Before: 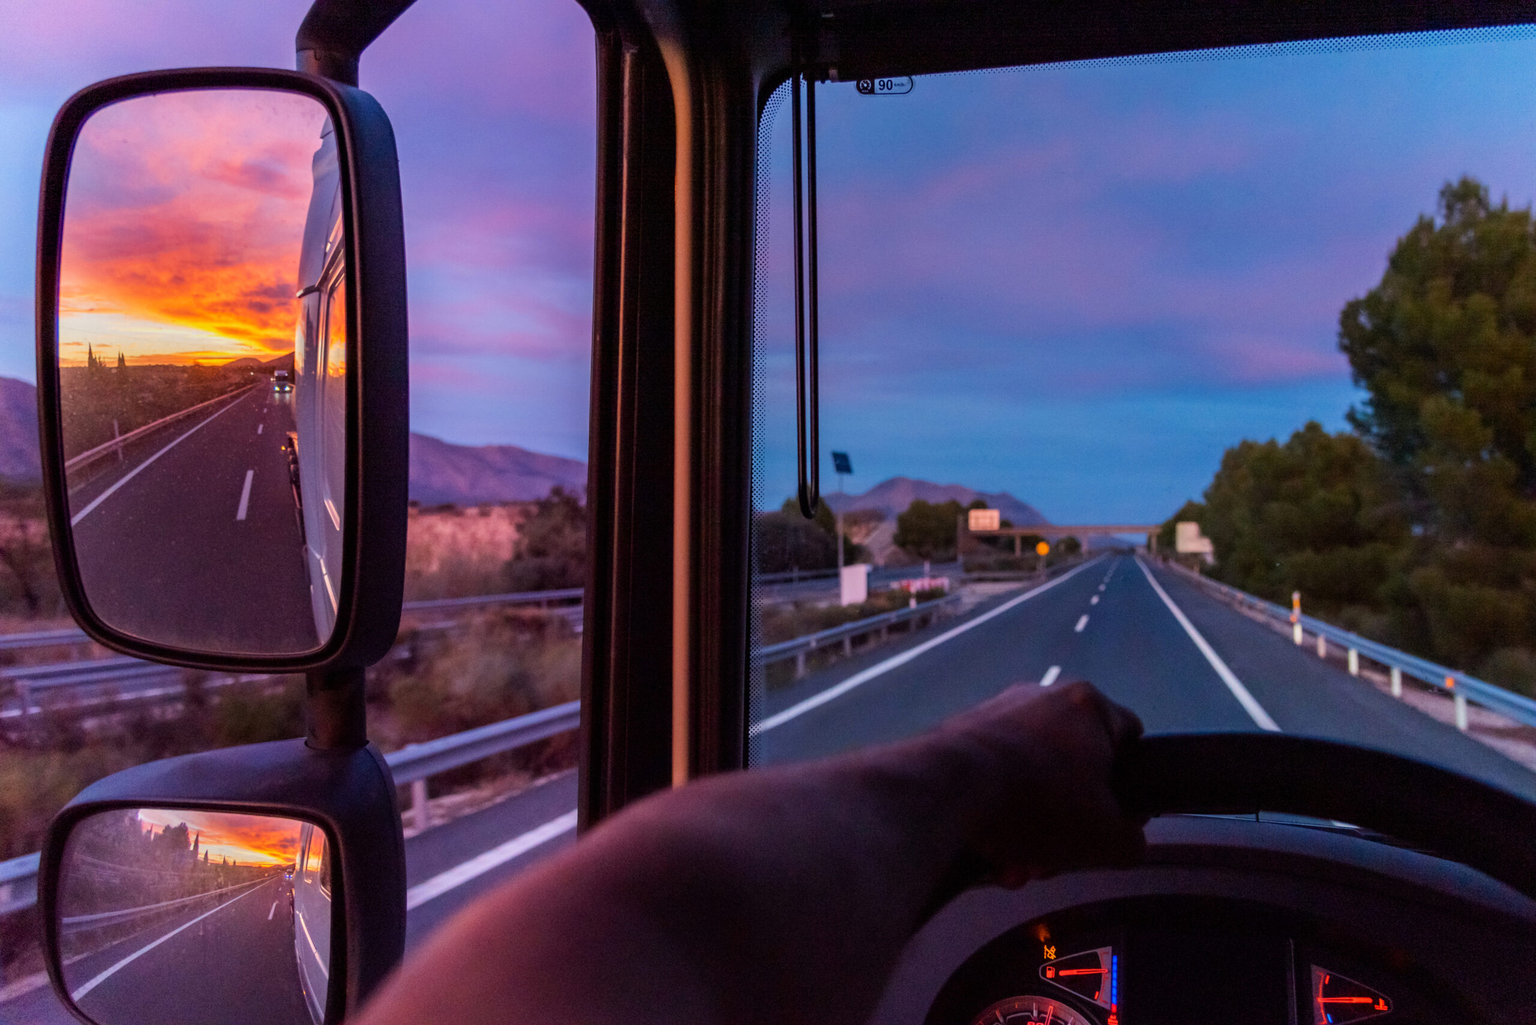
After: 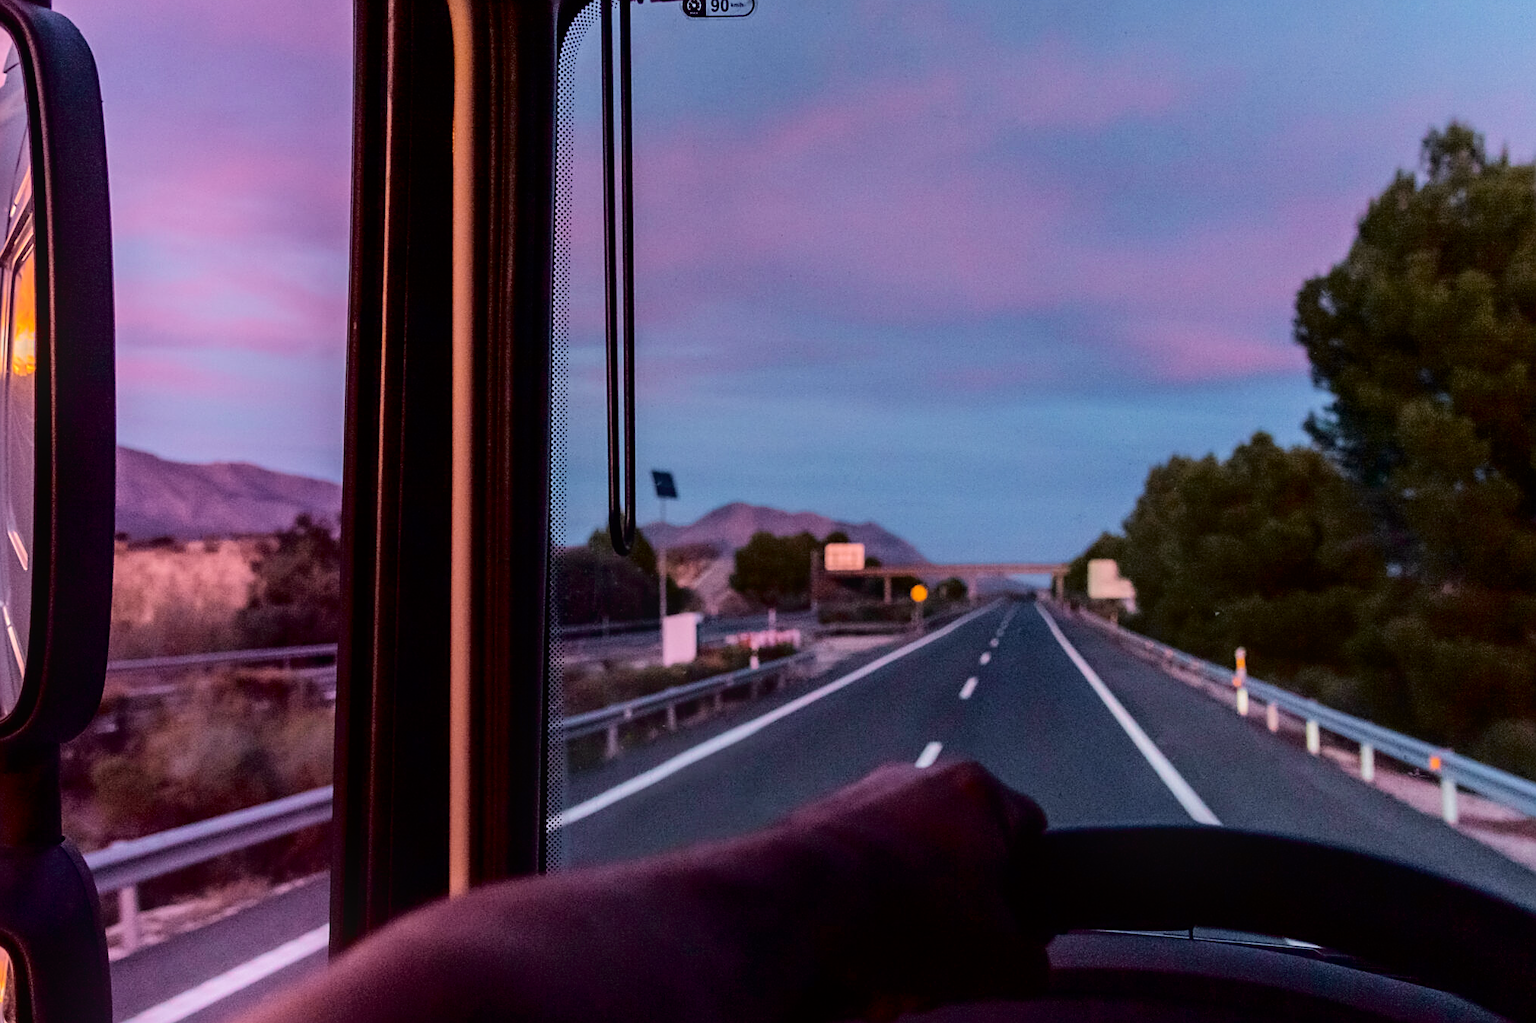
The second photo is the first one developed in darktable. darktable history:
tone curve: curves: ch0 [(0.003, 0) (0.066, 0.017) (0.163, 0.09) (0.264, 0.238) (0.395, 0.421) (0.517, 0.575) (0.633, 0.687) (0.791, 0.814) (1, 1)]; ch1 [(0, 0) (0.149, 0.17) (0.327, 0.339) (0.39, 0.403) (0.456, 0.463) (0.501, 0.502) (0.512, 0.507) (0.53, 0.533) (0.575, 0.592) (0.671, 0.655) (0.729, 0.679) (1, 1)]; ch2 [(0, 0) (0.337, 0.382) (0.464, 0.47) (0.501, 0.502) (0.527, 0.532) (0.563, 0.555) (0.615, 0.61) (0.663, 0.68) (1, 1)], color space Lab, independent channels, preserve colors none
crop and rotate: left 20.74%, top 7.912%, right 0.375%, bottom 13.378%
bloom: on, module defaults
sharpen: on, module defaults
